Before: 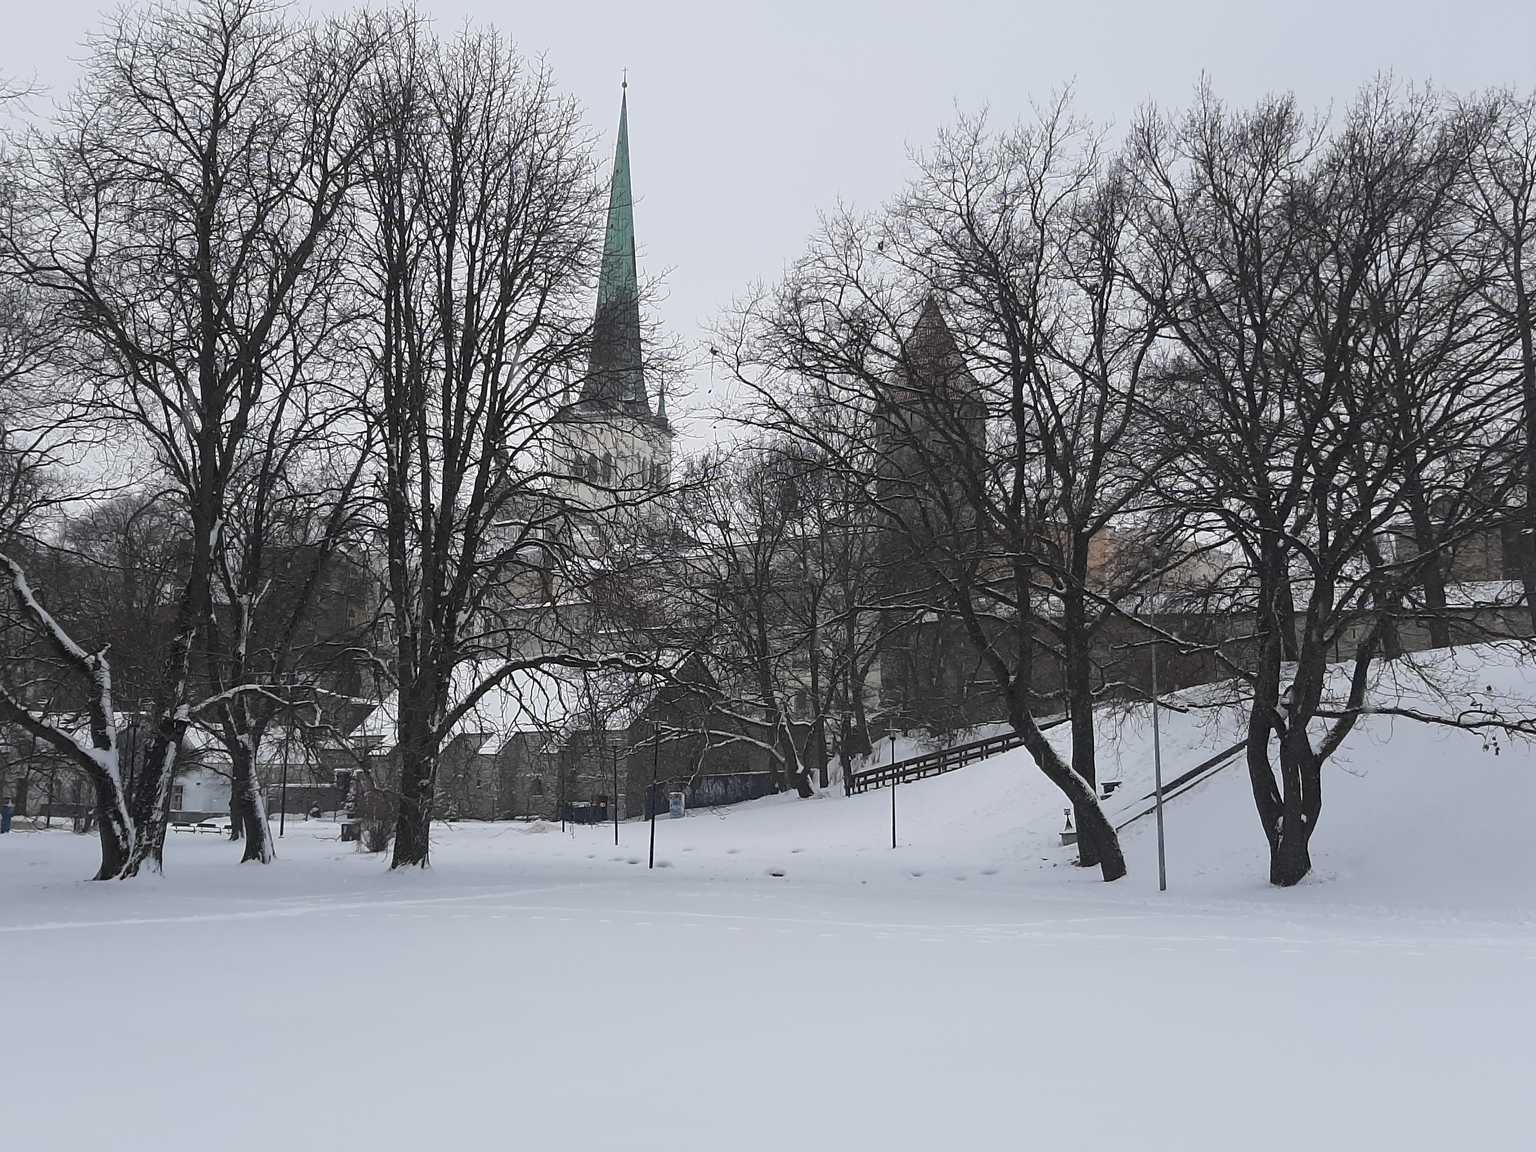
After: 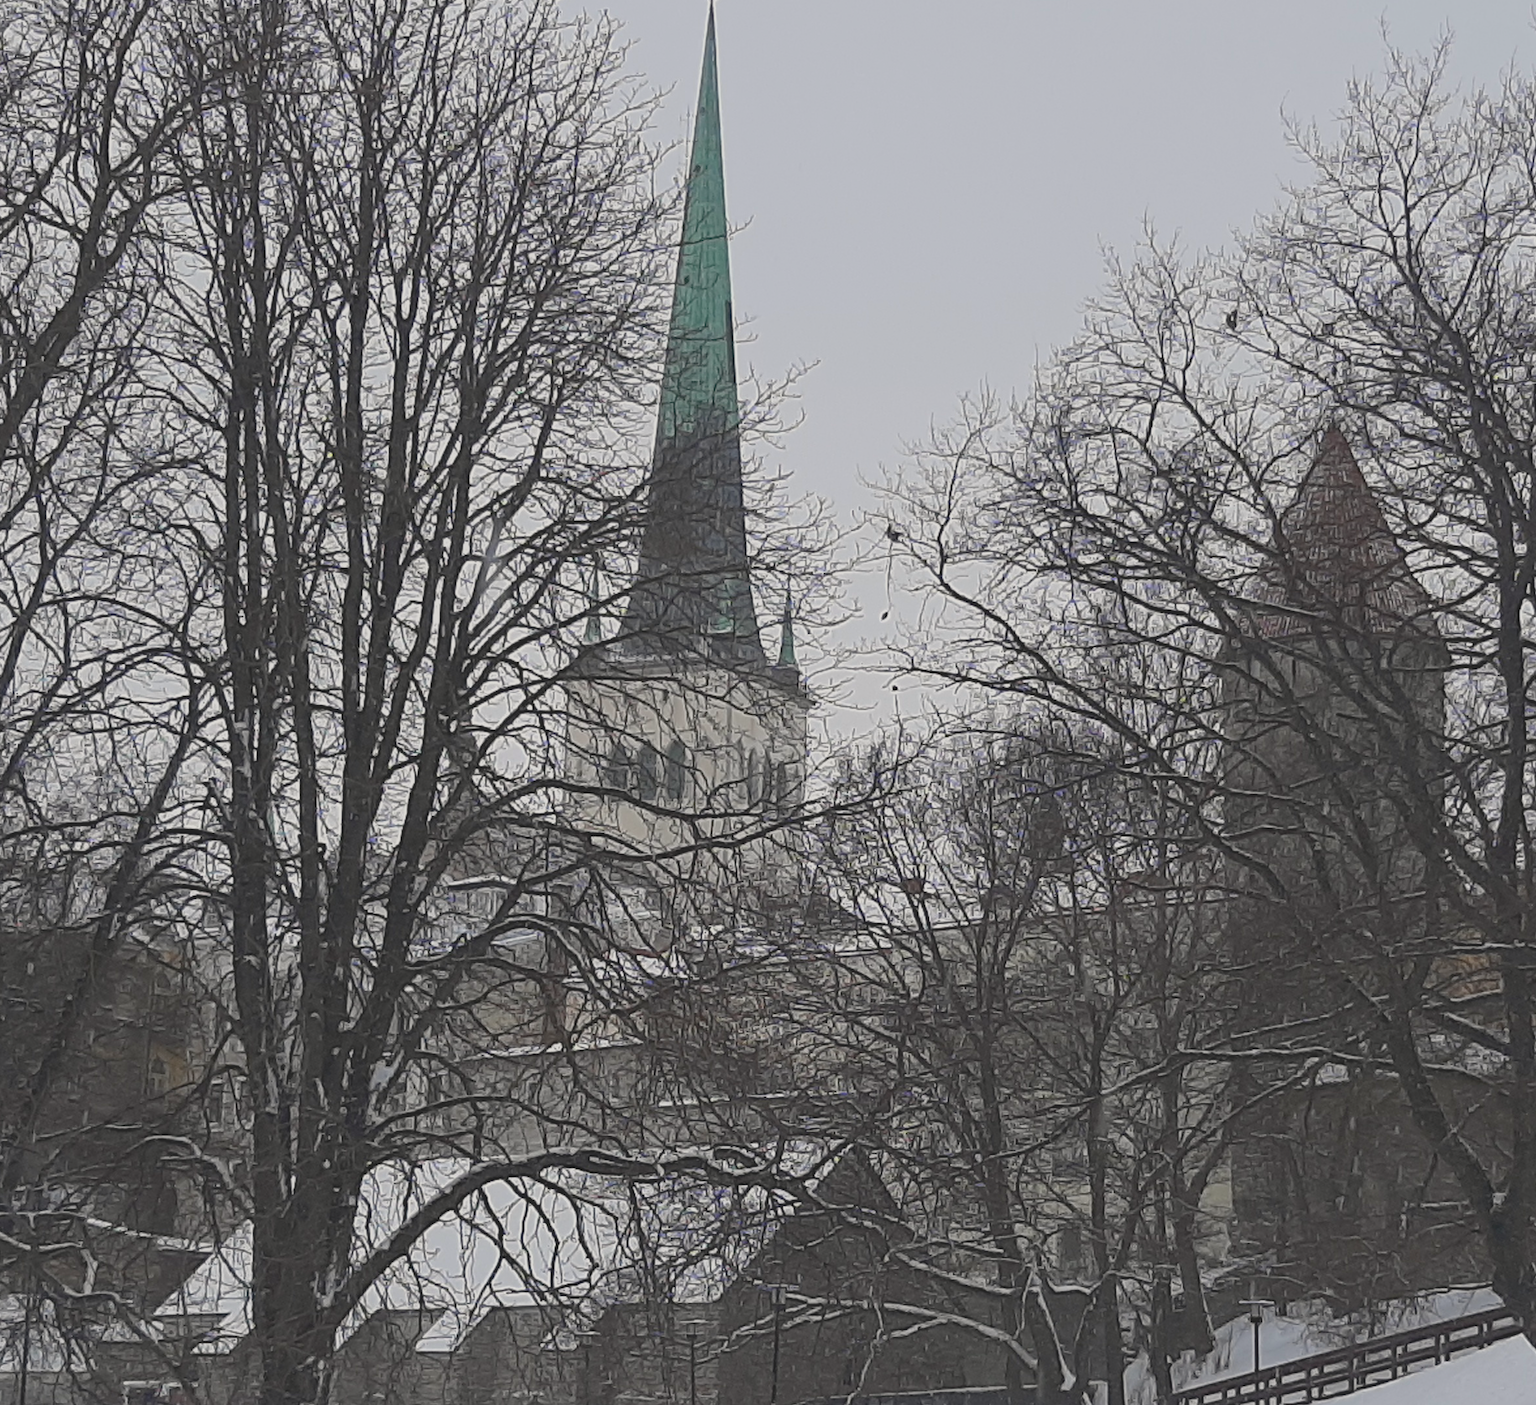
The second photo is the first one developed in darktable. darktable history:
white balance: red 1.009, blue 0.985
haze removal: compatibility mode true, adaptive false
contrast brightness saturation: contrast -0.28
crop: left 17.835%, top 7.675%, right 32.881%, bottom 32.213%
